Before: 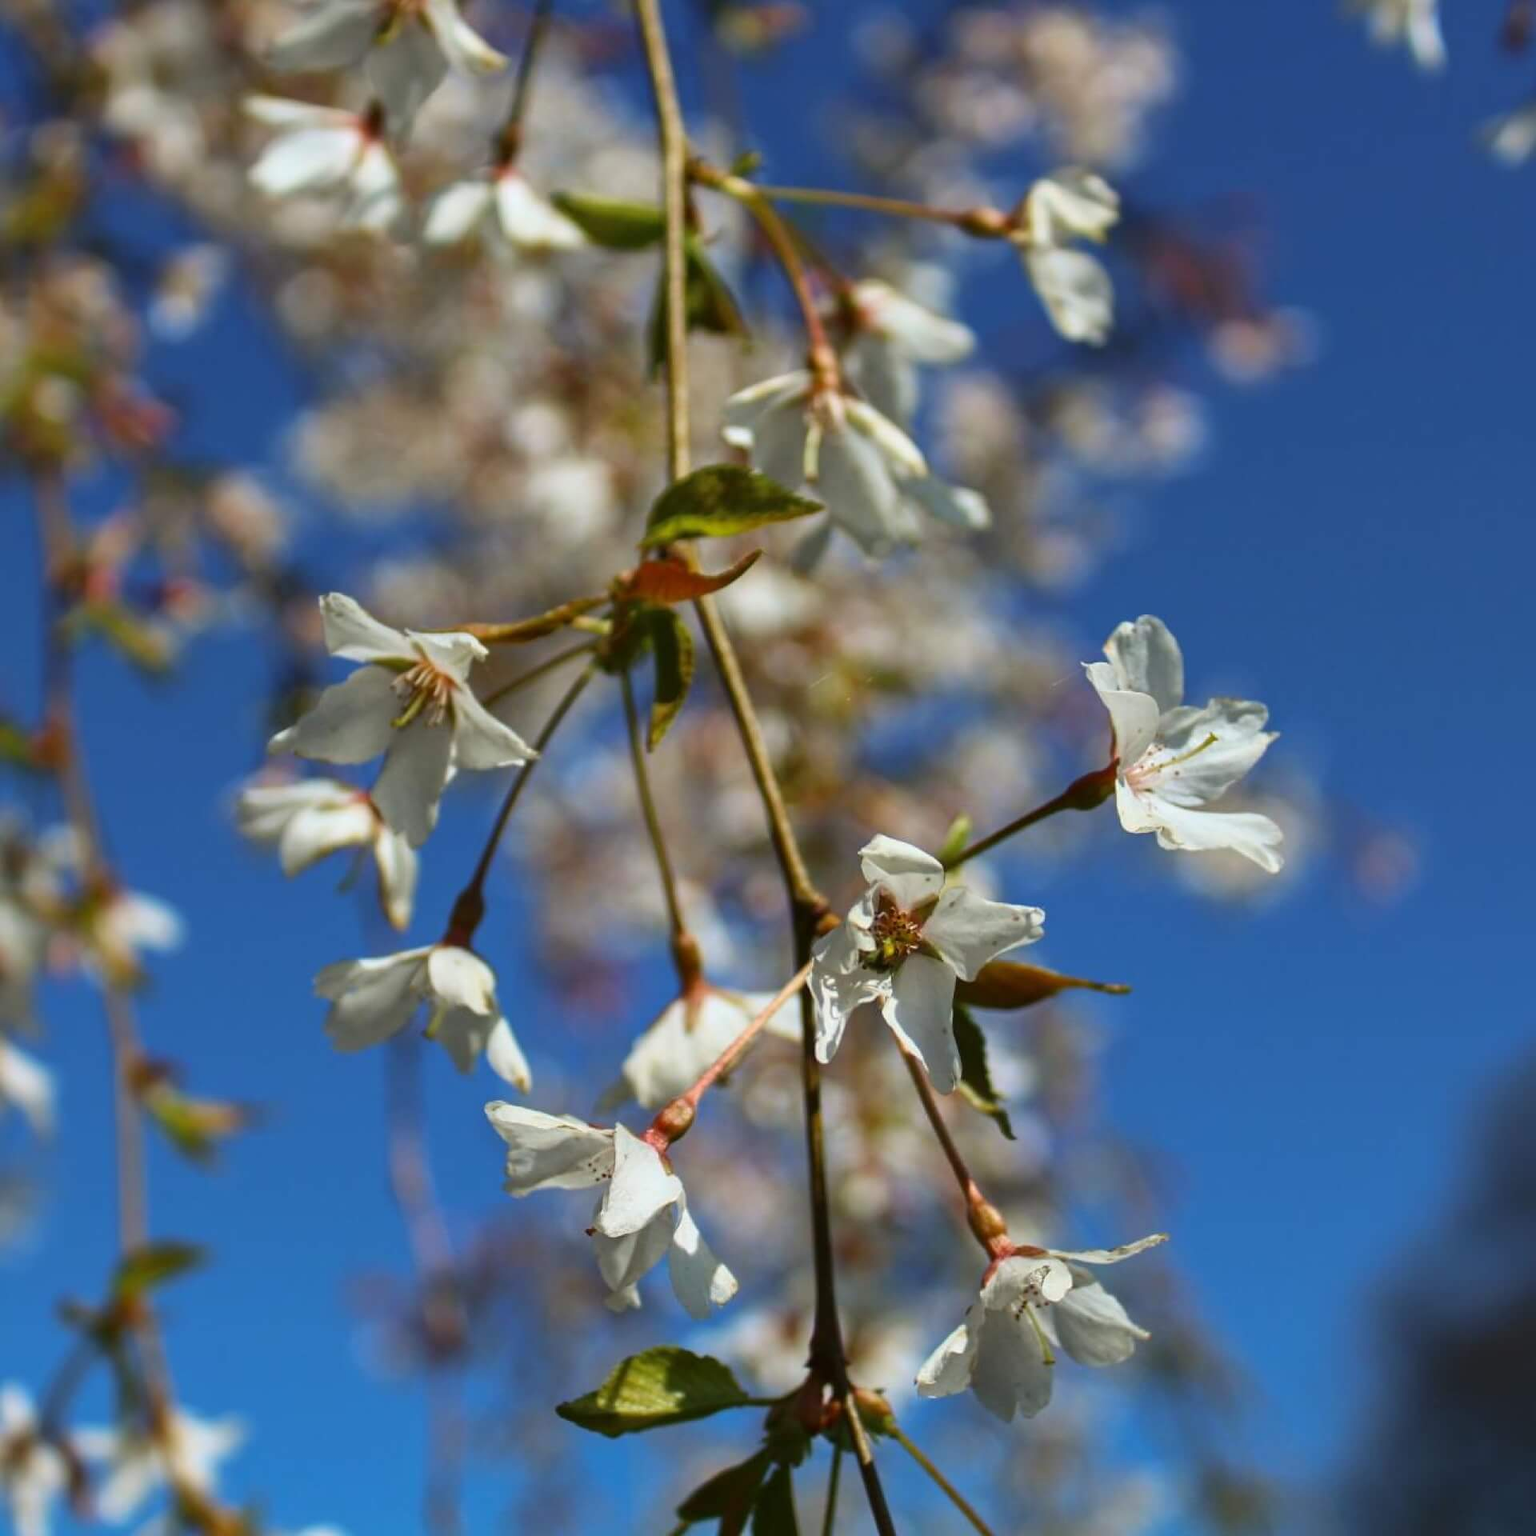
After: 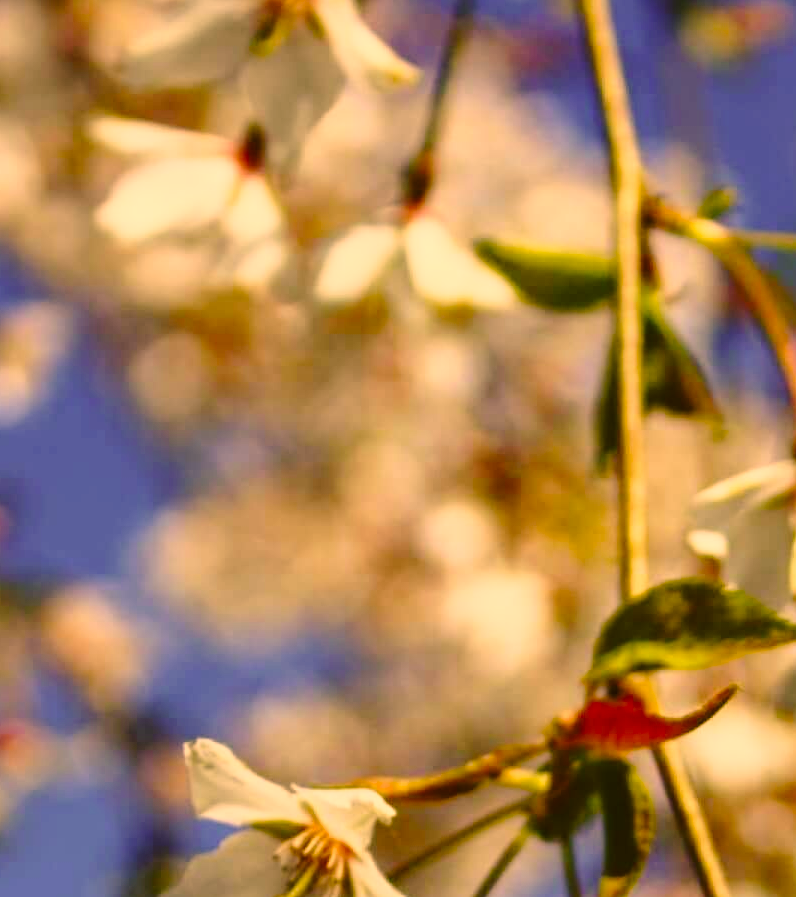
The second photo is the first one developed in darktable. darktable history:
crop and rotate: left 11.234%, top 0.113%, right 47.298%, bottom 53.135%
color correction: highlights a* 18.6, highlights b* 35.26, shadows a* 1.52, shadows b* 6.26, saturation 1.04
base curve: curves: ch0 [(0, 0) (0.028, 0.03) (0.121, 0.232) (0.46, 0.748) (0.859, 0.968) (1, 1)], preserve colors none
